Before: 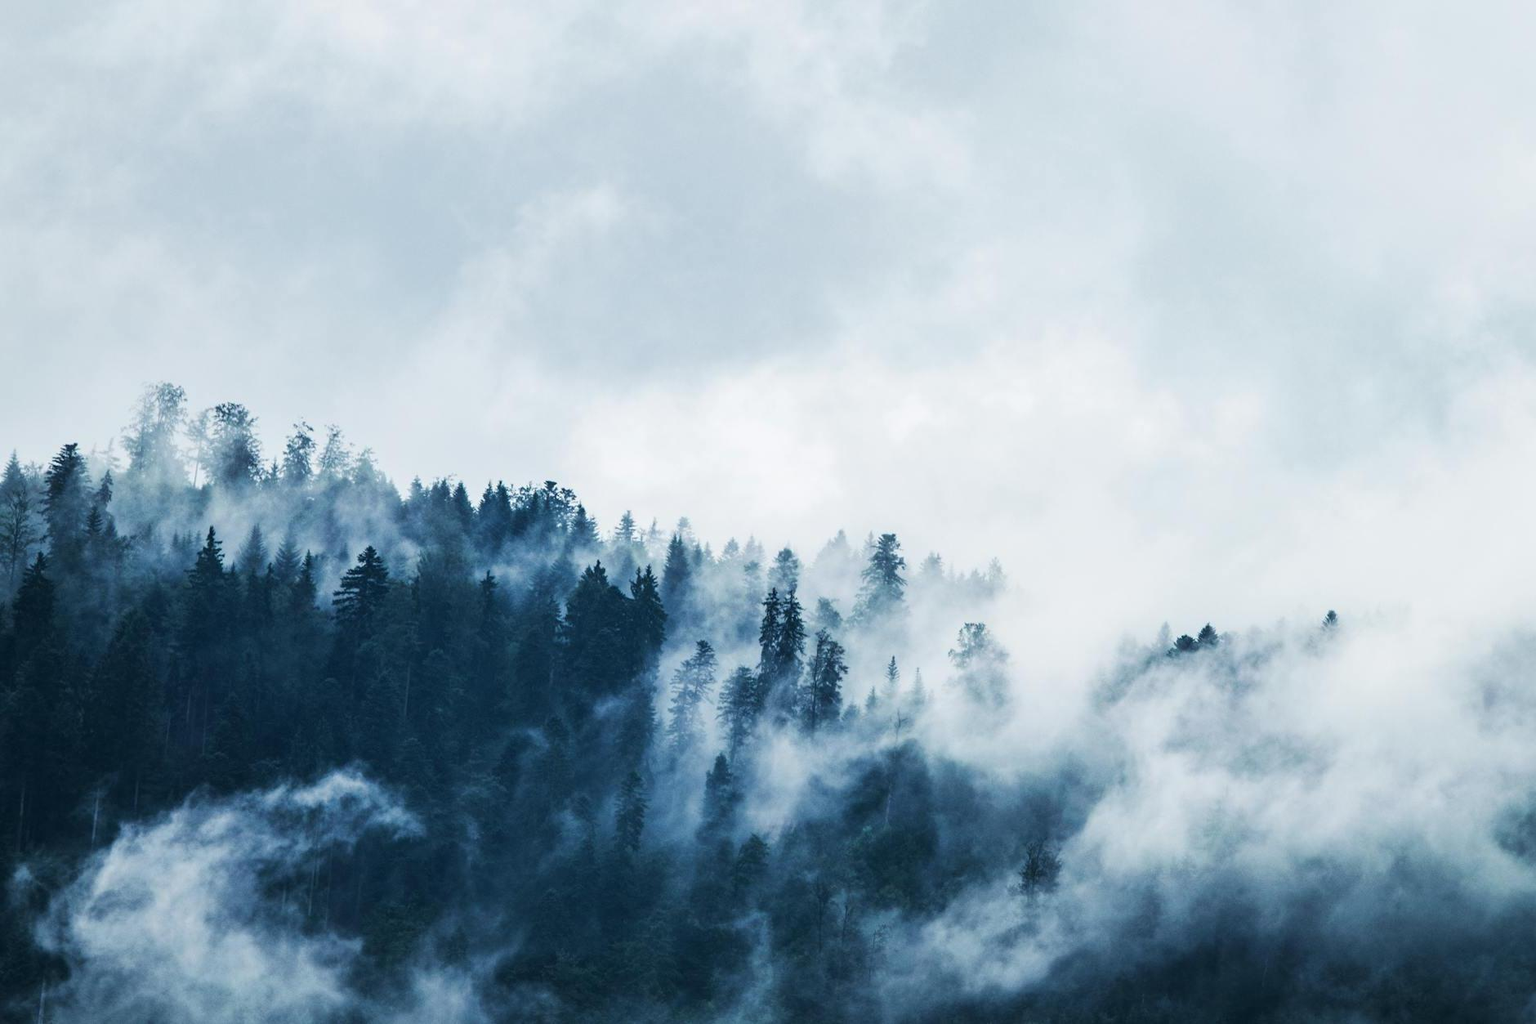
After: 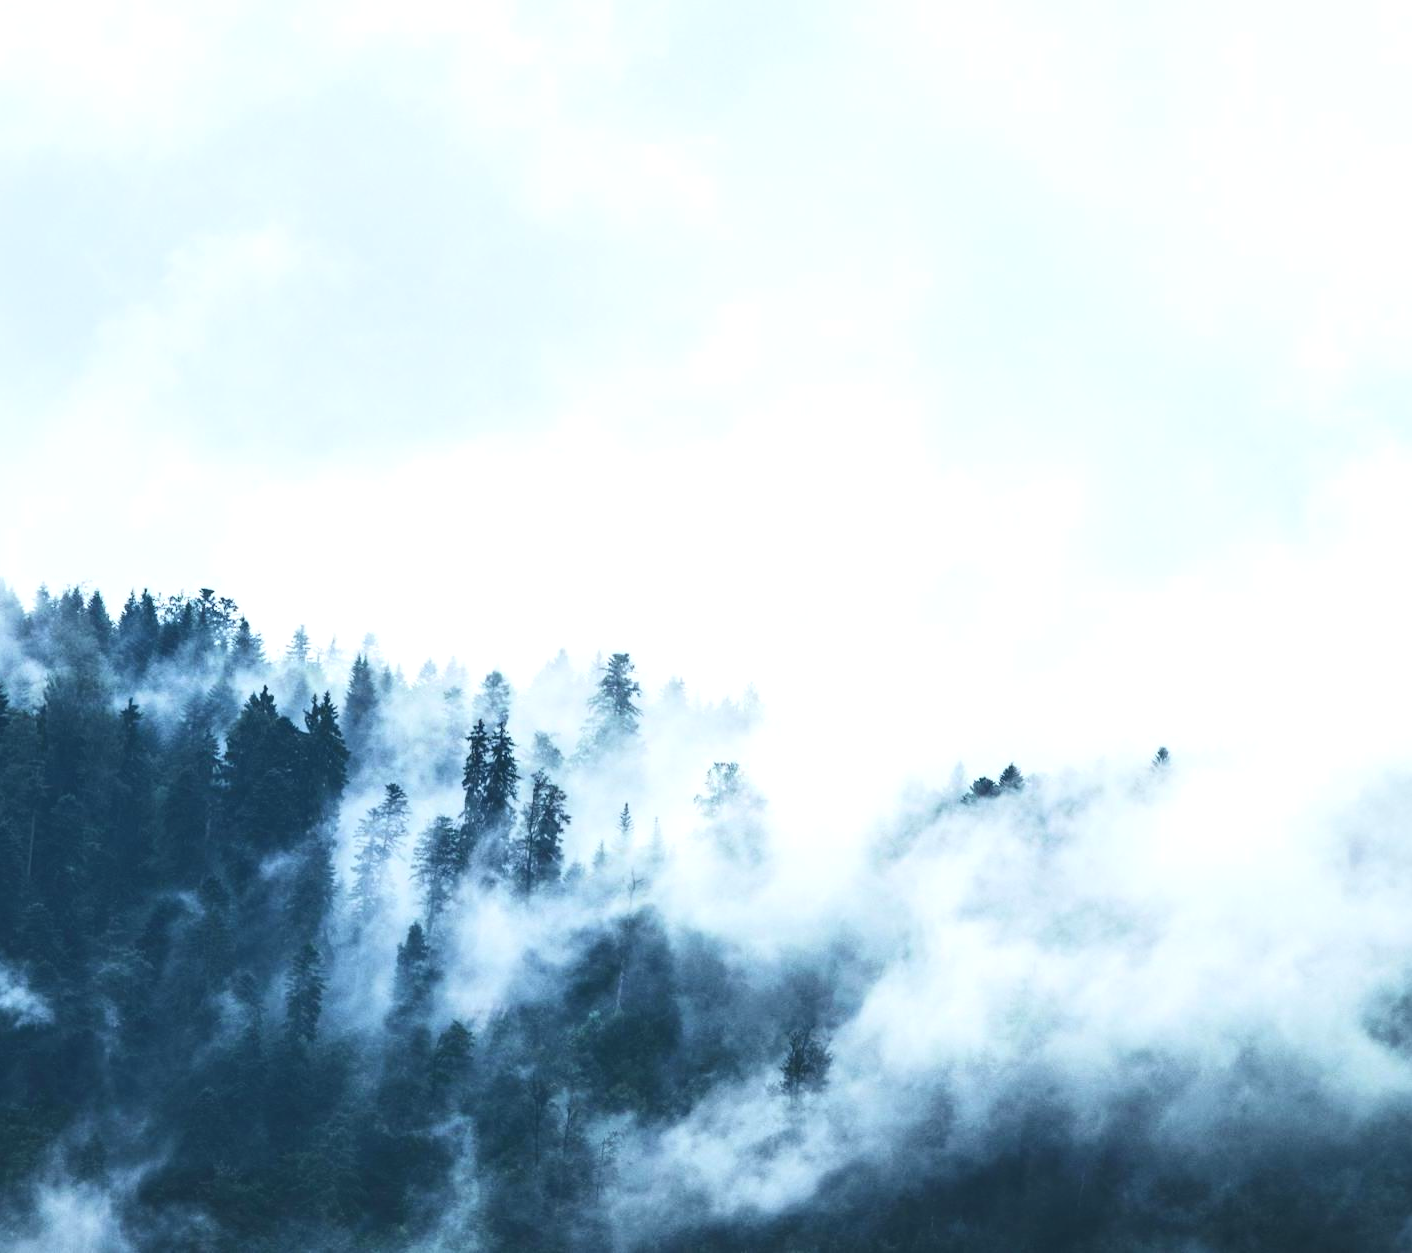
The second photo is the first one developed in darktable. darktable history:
crop and rotate: left 24.877%
tone curve: curves: ch0 [(0, 0) (0.003, 0.117) (0.011, 0.125) (0.025, 0.133) (0.044, 0.144) (0.069, 0.152) (0.1, 0.167) (0.136, 0.186) (0.177, 0.21) (0.224, 0.244) (0.277, 0.295) (0.335, 0.357) (0.399, 0.445) (0.468, 0.531) (0.543, 0.629) (0.623, 0.716) (0.709, 0.803) (0.801, 0.876) (0.898, 0.939) (1, 1)], color space Lab, independent channels, preserve colors none
exposure: exposure 0.492 EV, compensate exposure bias true, compensate highlight preservation false
